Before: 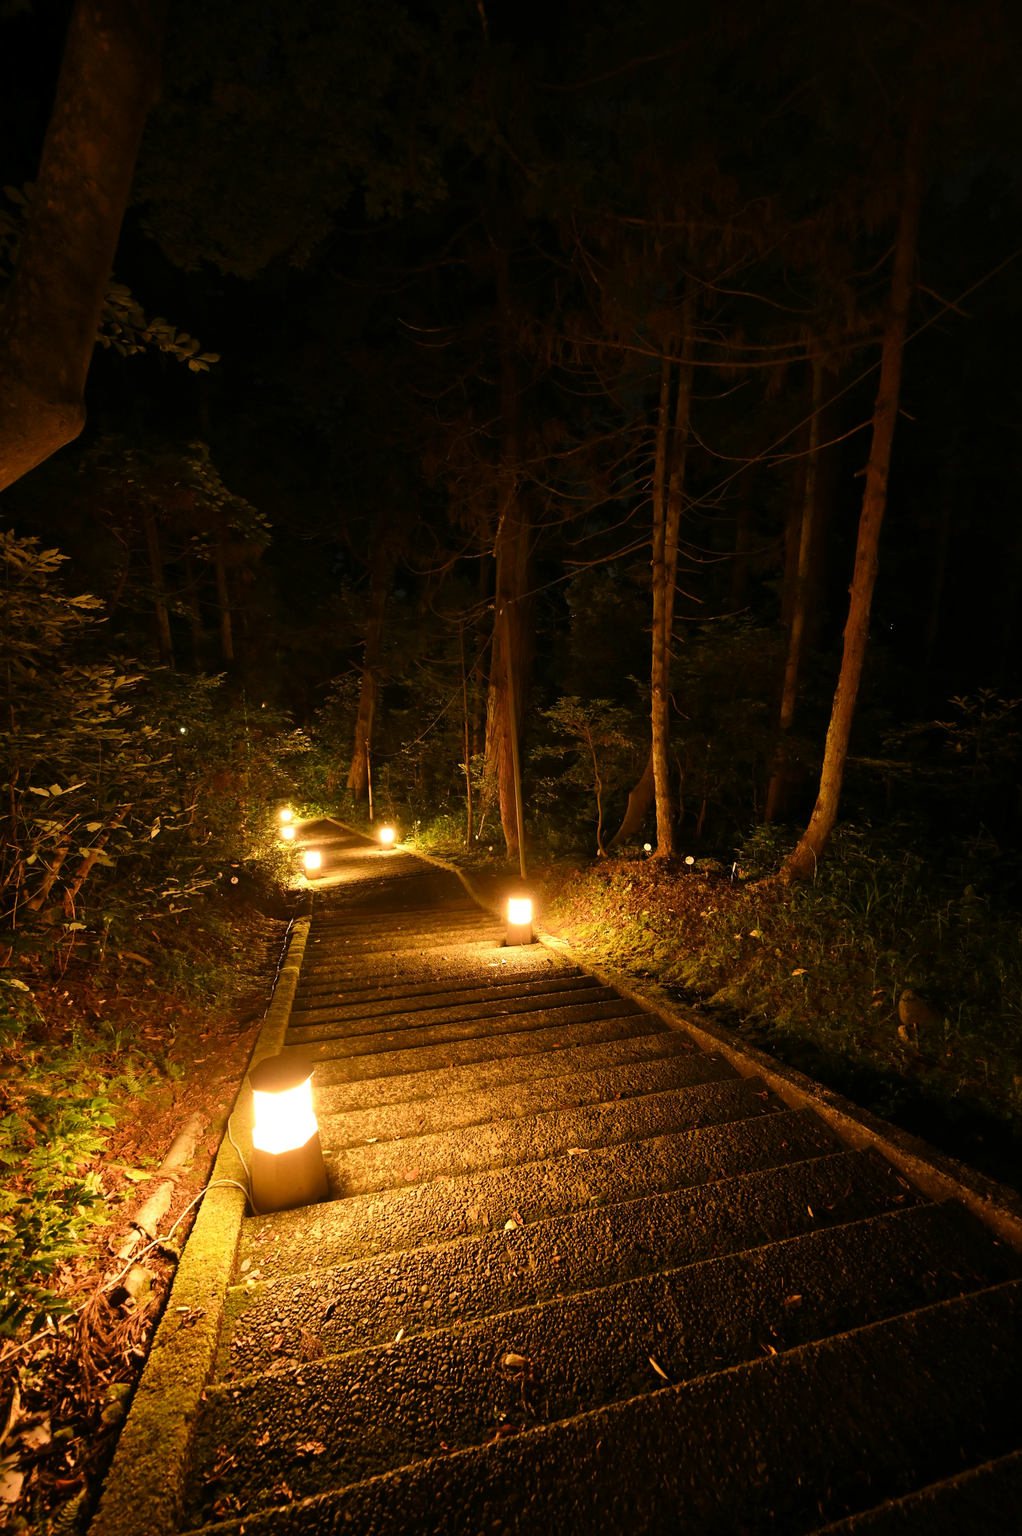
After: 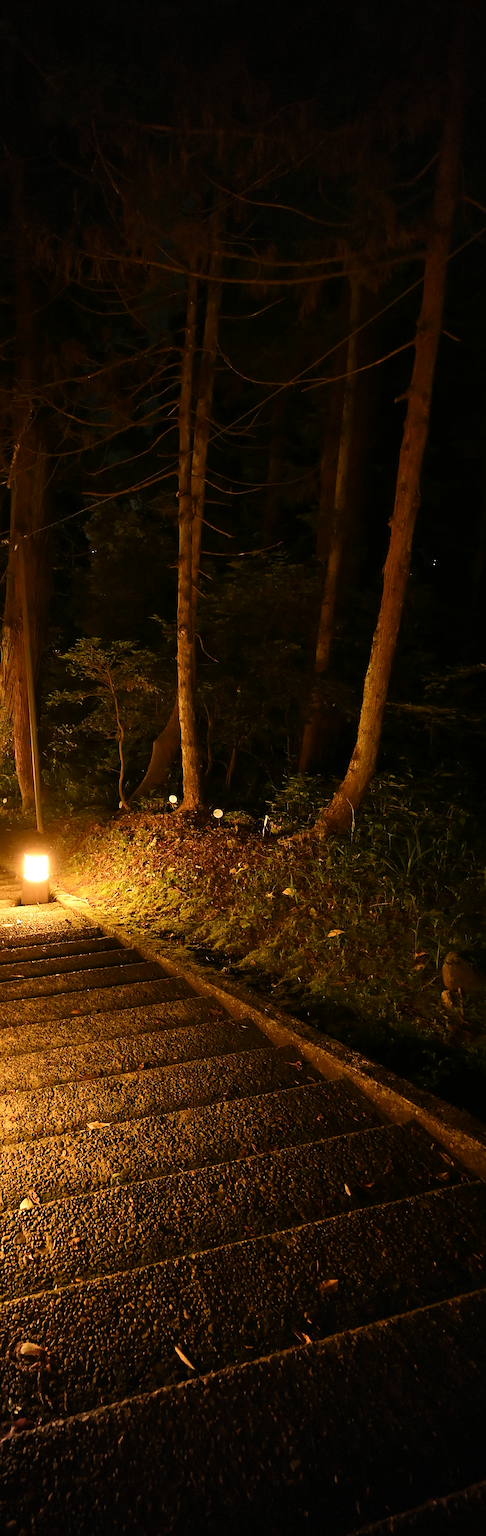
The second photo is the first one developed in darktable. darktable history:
sharpen: on, module defaults
vignetting: fall-off start 100%, brightness -0.406, saturation -0.3, width/height ratio 1.324, dithering 8-bit output, unbound false
crop: left 47.628%, top 6.643%, right 7.874%
contrast brightness saturation: contrast 0.05
